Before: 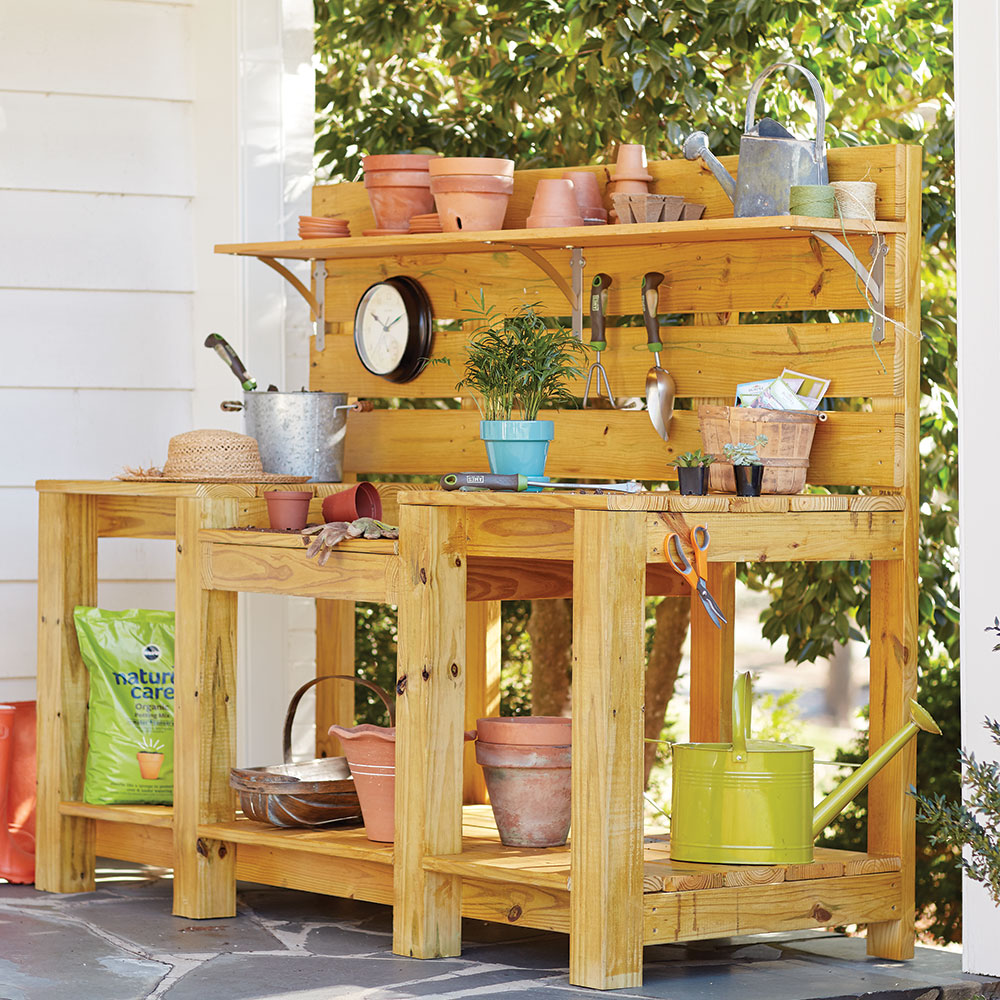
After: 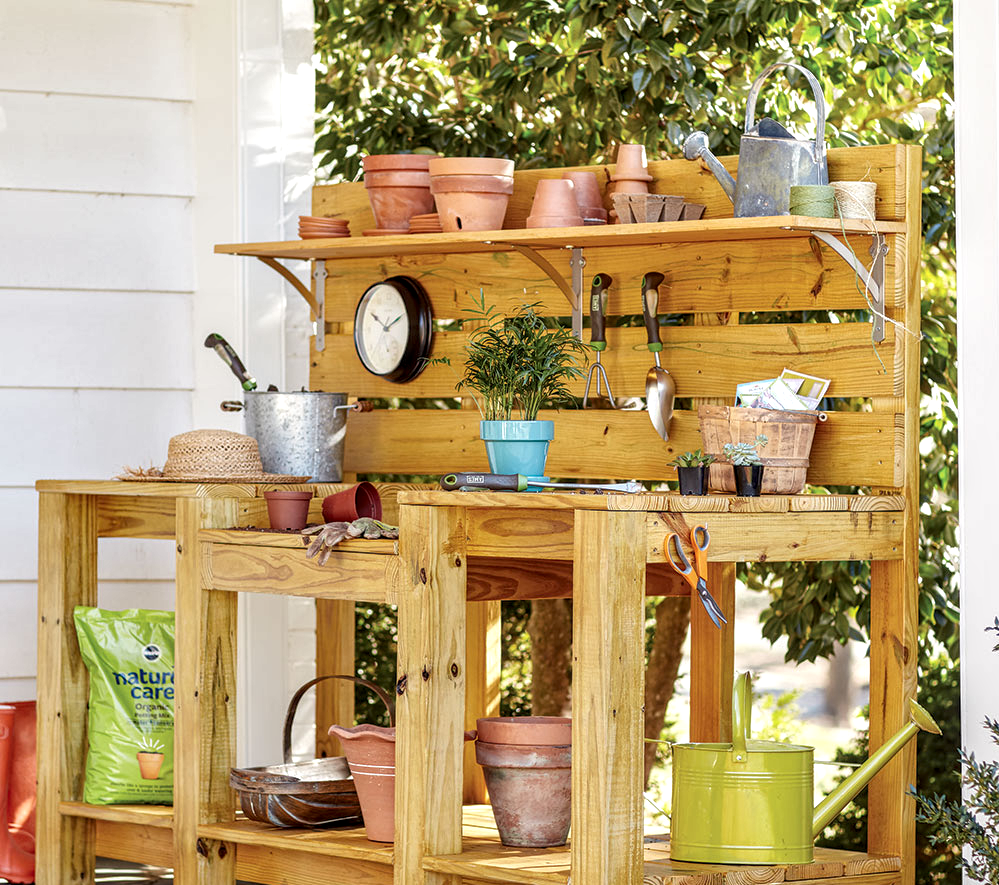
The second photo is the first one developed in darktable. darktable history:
crop and rotate: top 0%, bottom 11.49%
local contrast: detail 154%
